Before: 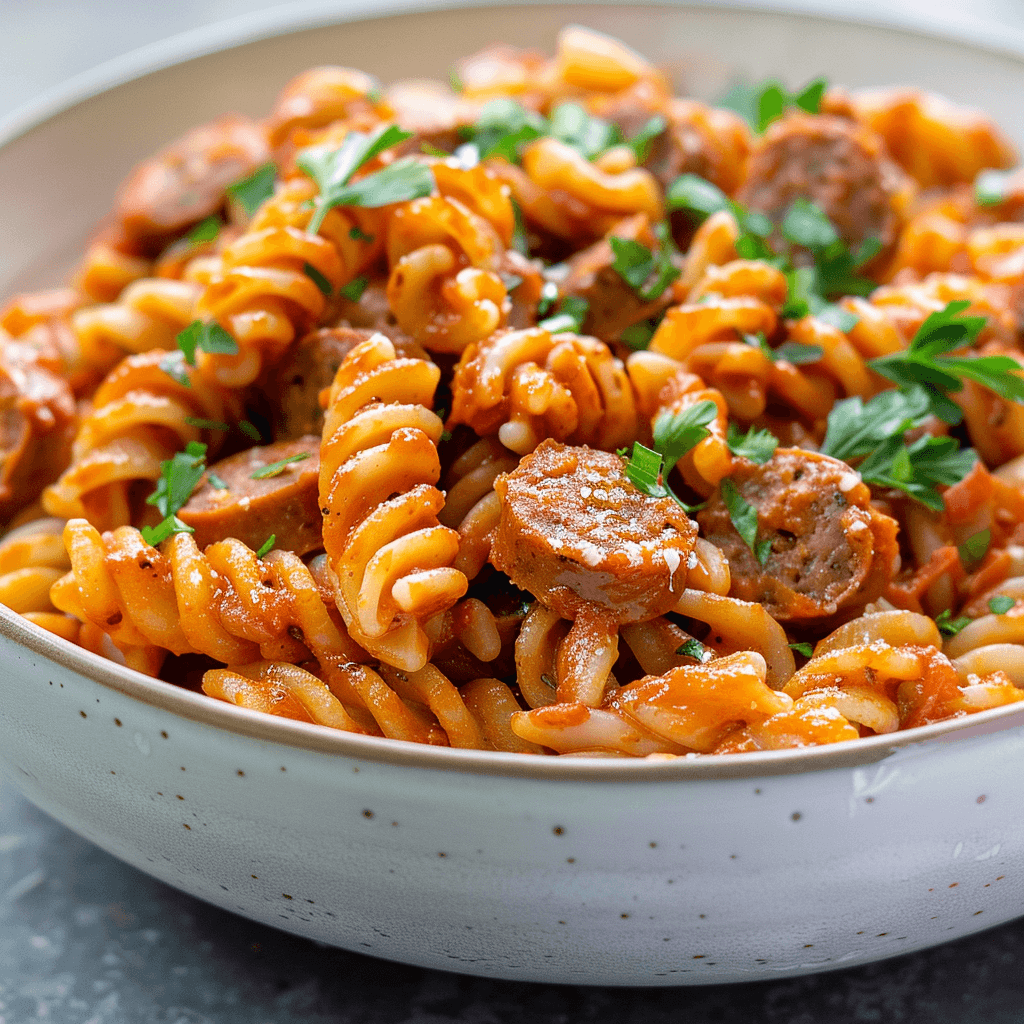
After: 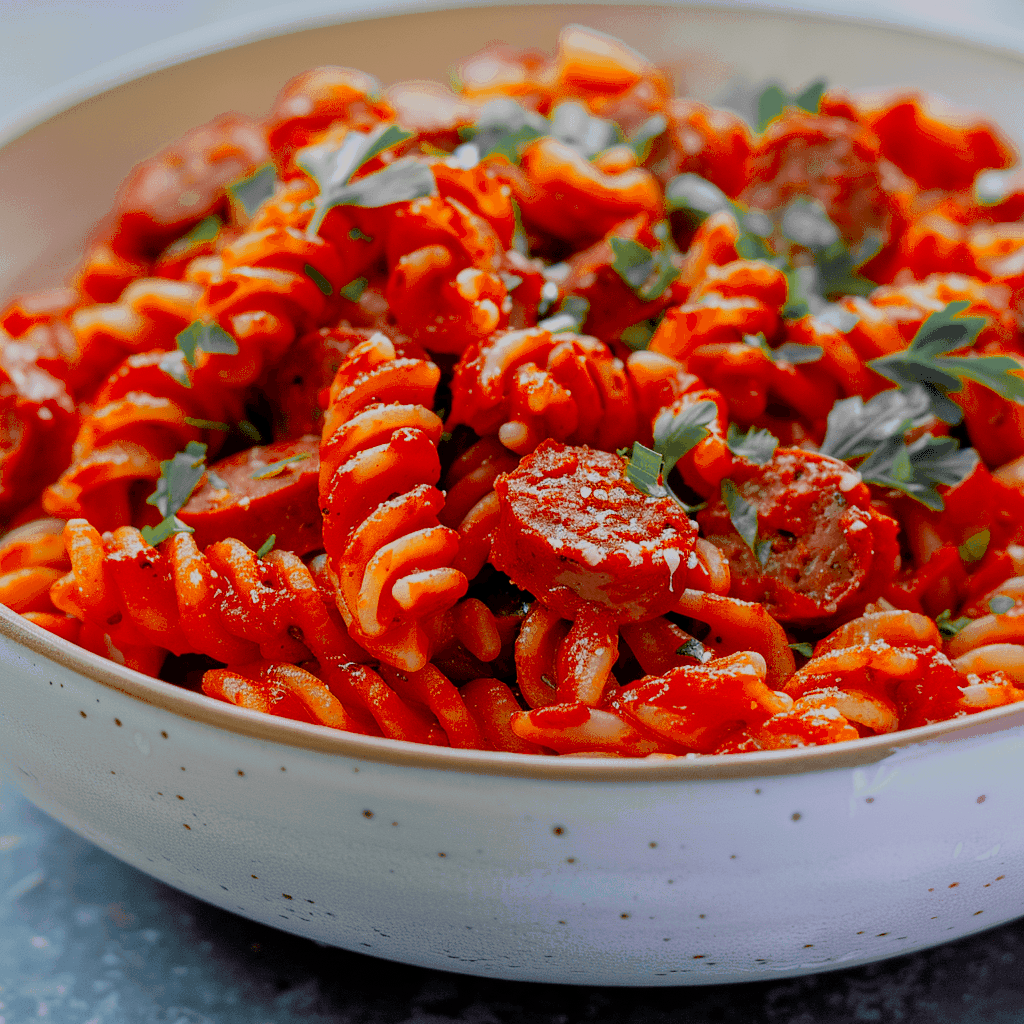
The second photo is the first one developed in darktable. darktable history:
color zones: curves: ch0 [(0, 0.363) (0.128, 0.373) (0.25, 0.5) (0.402, 0.407) (0.521, 0.525) (0.63, 0.559) (0.729, 0.662) (0.867, 0.471)]; ch1 [(0, 0.515) (0.136, 0.618) (0.25, 0.5) (0.378, 0) (0.516, 0) (0.622, 0.593) (0.737, 0.819) (0.87, 0.593)]; ch2 [(0, 0.529) (0.128, 0.471) (0.282, 0.451) (0.386, 0.662) (0.516, 0.525) (0.633, 0.554) (0.75, 0.62) (0.875, 0.441)]
filmic rgb: black relative exposure -8.79 EV, white relative exposure 4.98 EV, threshold 6 EV, target black luminance 0%, hardness 3.77, latitude 66.34%, contrast 0.822, highlights saturation mix 10%, shadows ↔ highlights balance 20%, add noise in highlights 0.1, color science v4 (2020), iterations of high-quality reconstruction 0, type of noise poissonian, enable highlight reconstruction true
exposure: compensate highlight preservation false
